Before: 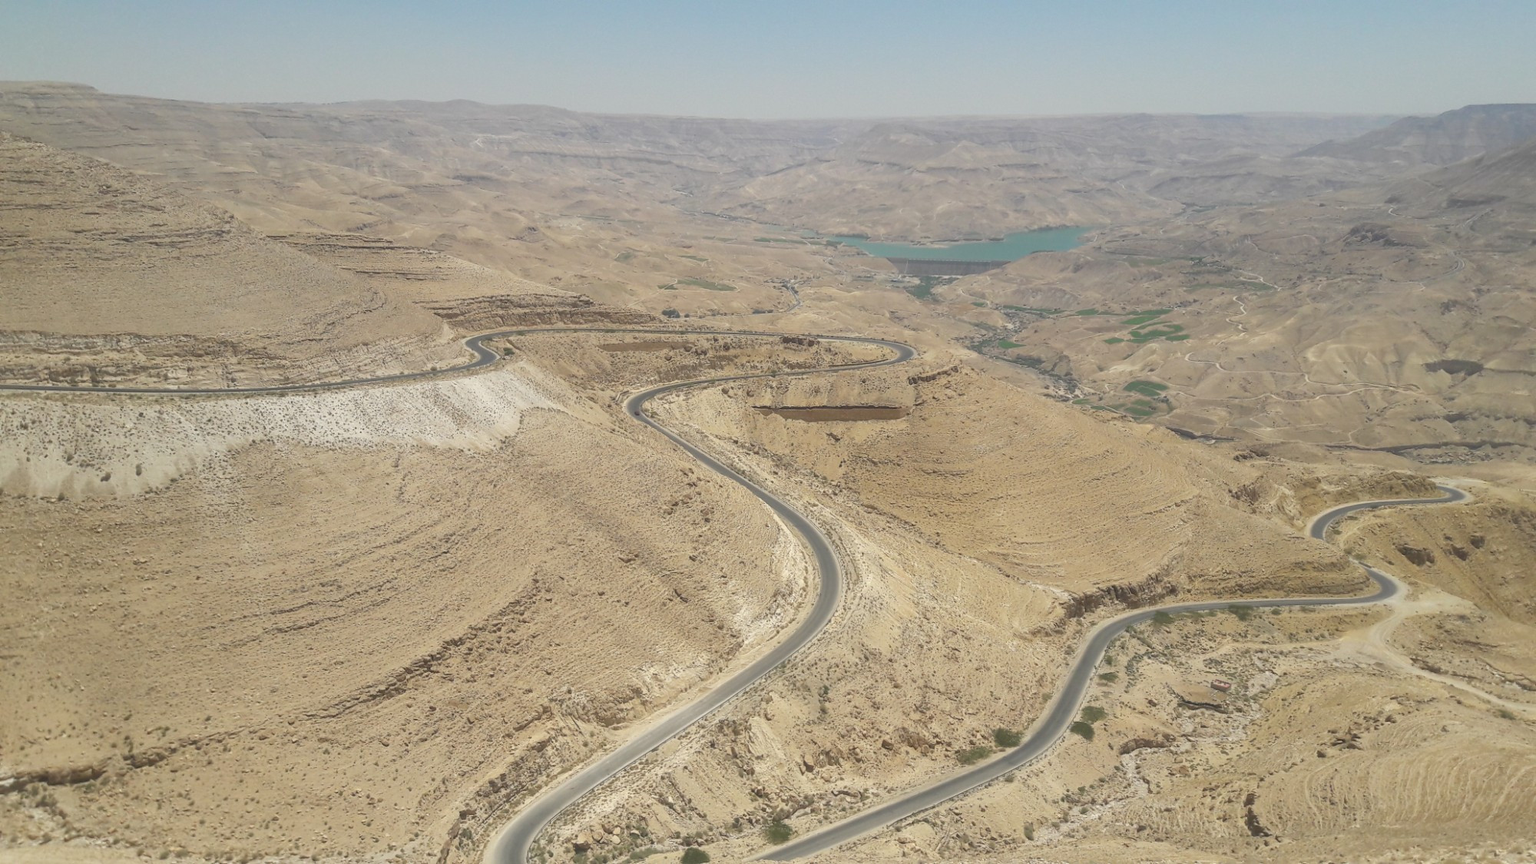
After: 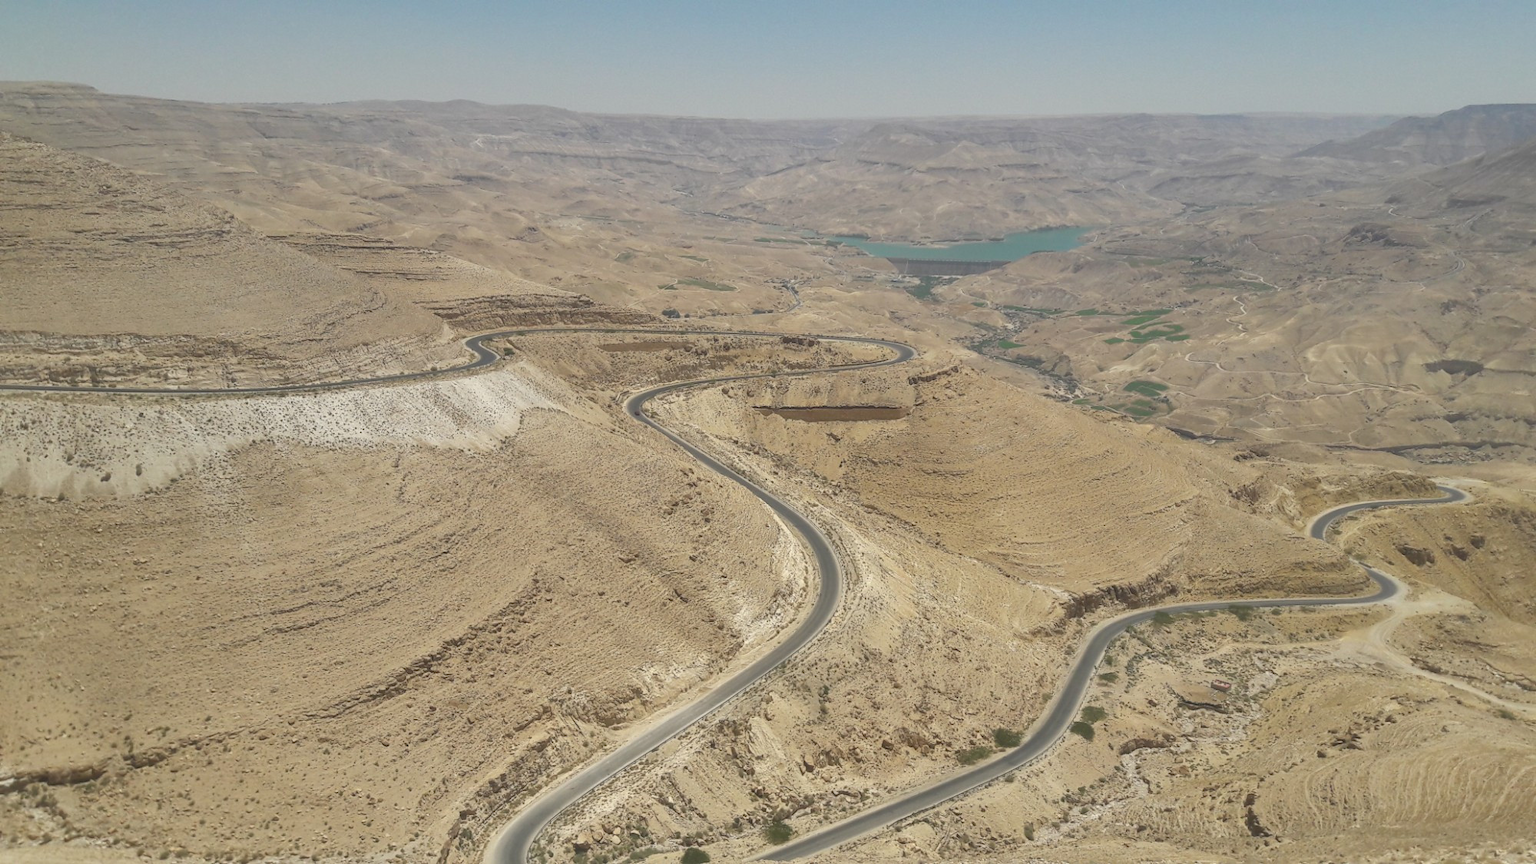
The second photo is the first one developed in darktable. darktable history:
shadows and highlights: soften with gaussian
tone equalizer: mask exposure compensation -0.502 EV
